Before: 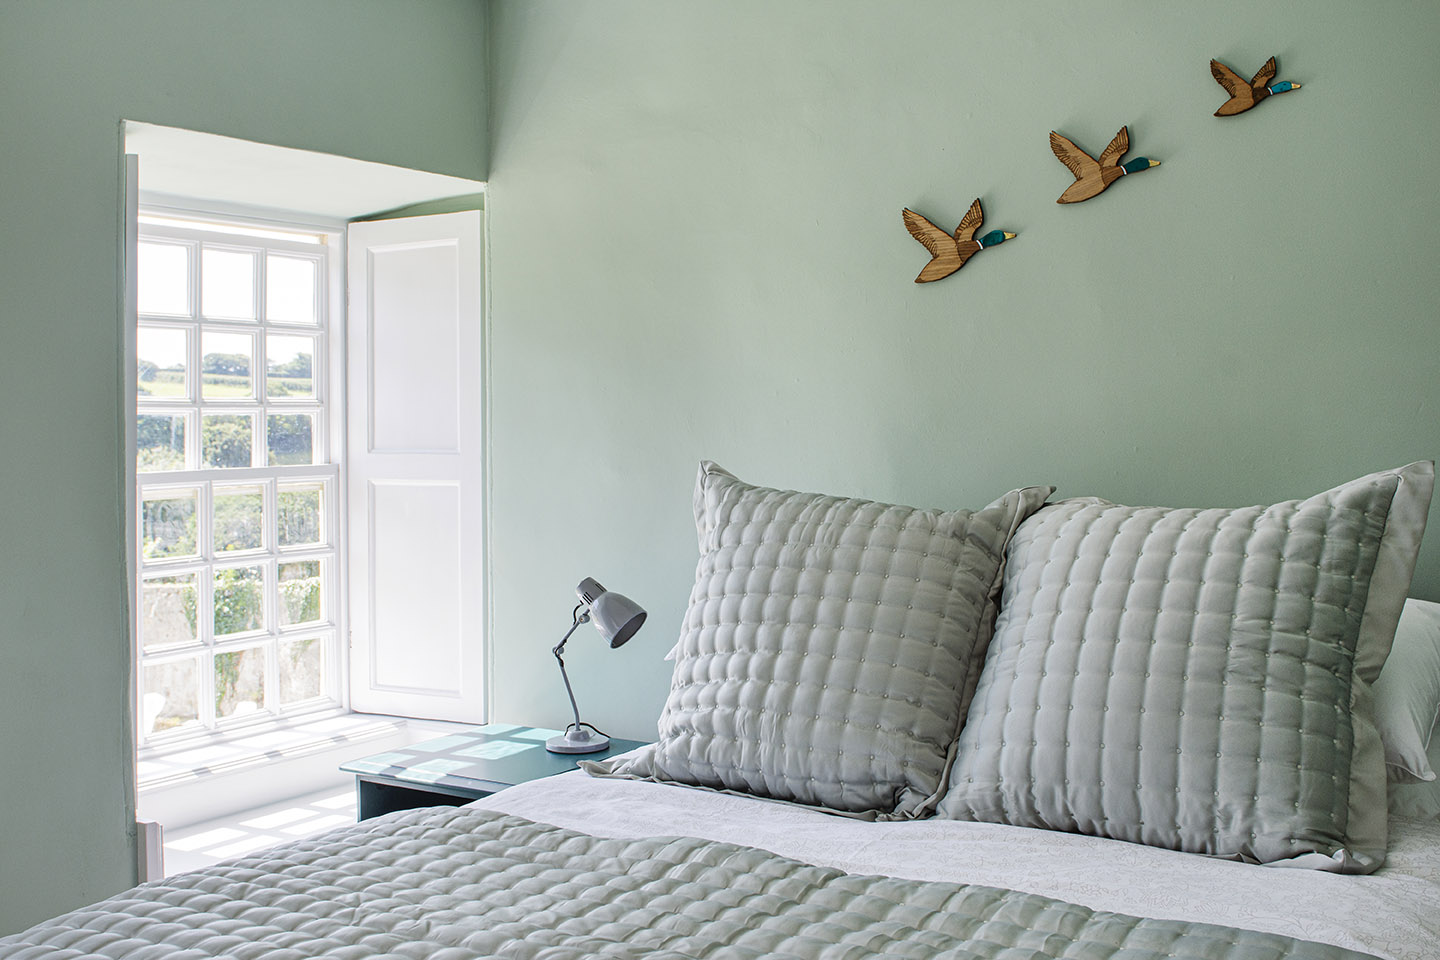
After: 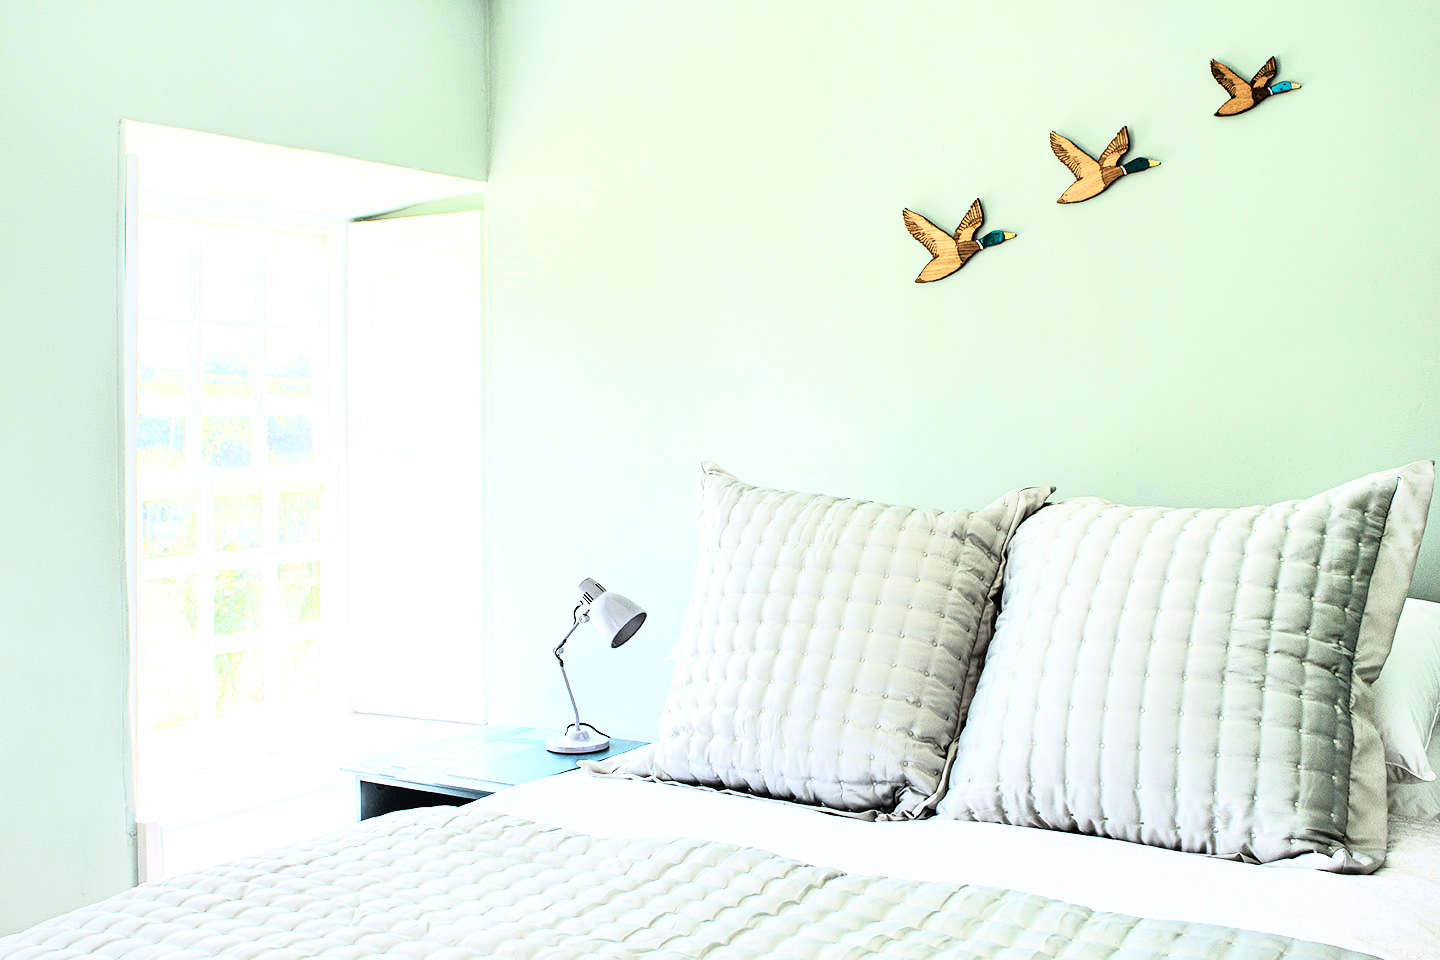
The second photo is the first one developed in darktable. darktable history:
rgb curve: curves: ch0 [(0, 0) (0.21, 0.15) (0.24, 0.21) (0.5, 0.75) (0.75, 0.96) (0.89, 0.99) (1, 1)]; ch1 [(0, 0.02) (0.21, 0.13) (0.25, 0.2) (0.5, 0.67) (0.75, 0.9) (0.89, 0.97) (1, 1)]; ch2 [(0, 0.02) (0.21, 0.13) (0.25, 0.2) (0.5, 0.67) (0.75, 0.9) (0.89, 0.97) (1, 1)], compensate middle gray true
exposure: exposure 0.564 EV, compensate highlight preservation false
